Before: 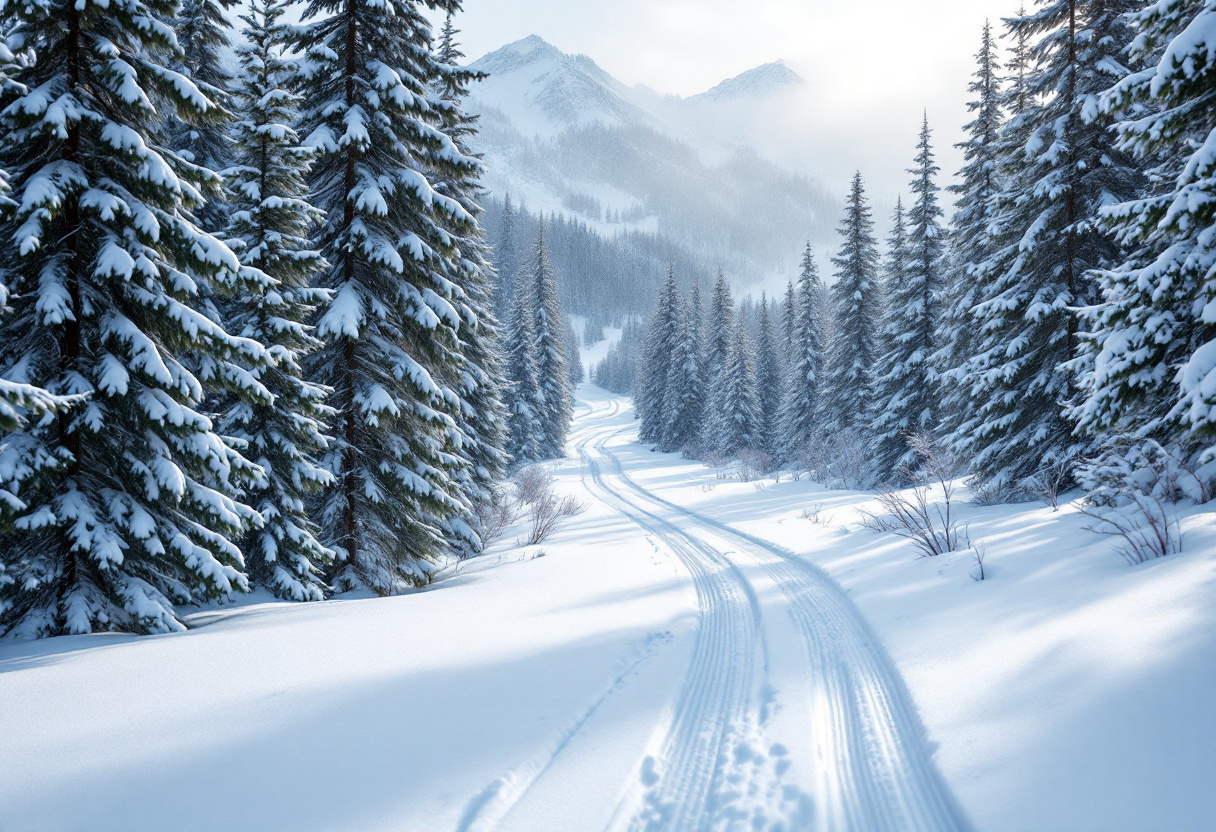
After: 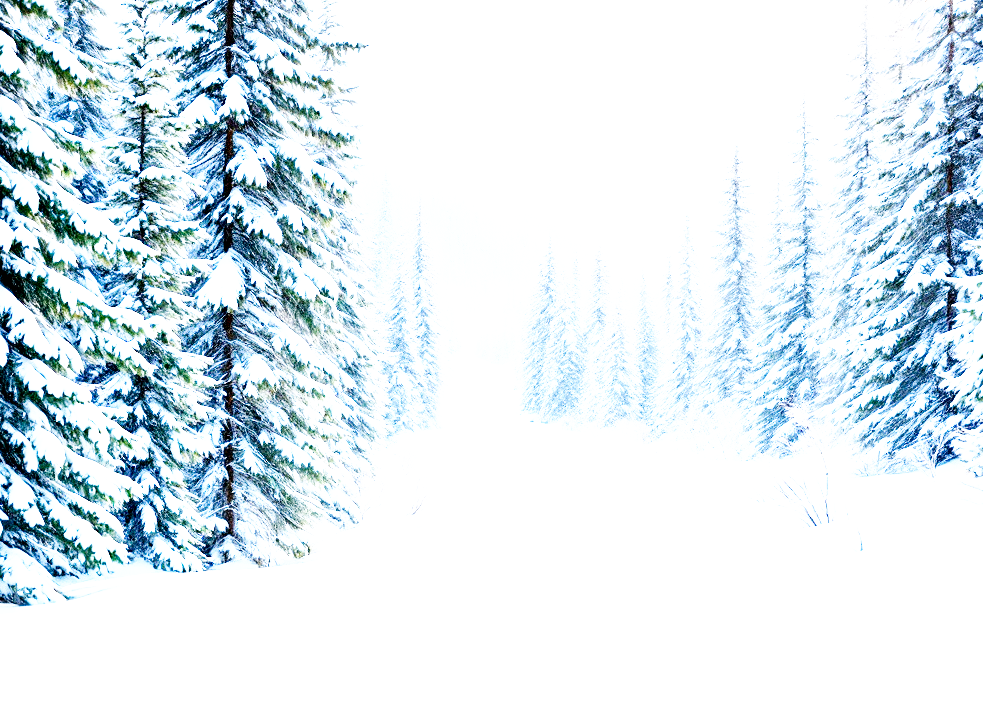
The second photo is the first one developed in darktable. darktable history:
crop: left 9.984%, top 3.583%, right 9.176%, bottom 9.099%
base curve: curves: ch0 [(0, 0) (0.007, 0.004) (0.027, 0.03) (0.046, 0.07) (0.207, 0.54) (0.442, 0.872) (0.673, 0.972) (1, 1)], preserve colors none
exposure: black level correction 0.006, exposure 2.064 EV, compensate highlight preservation false
